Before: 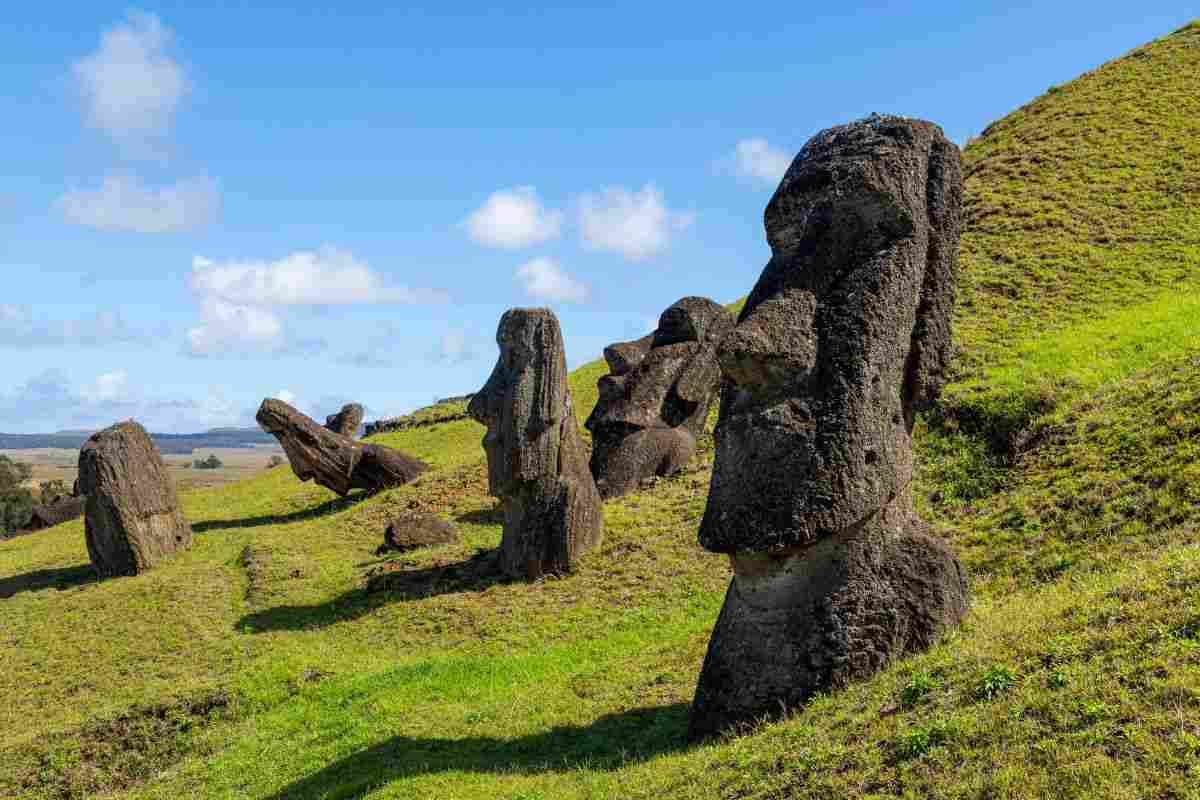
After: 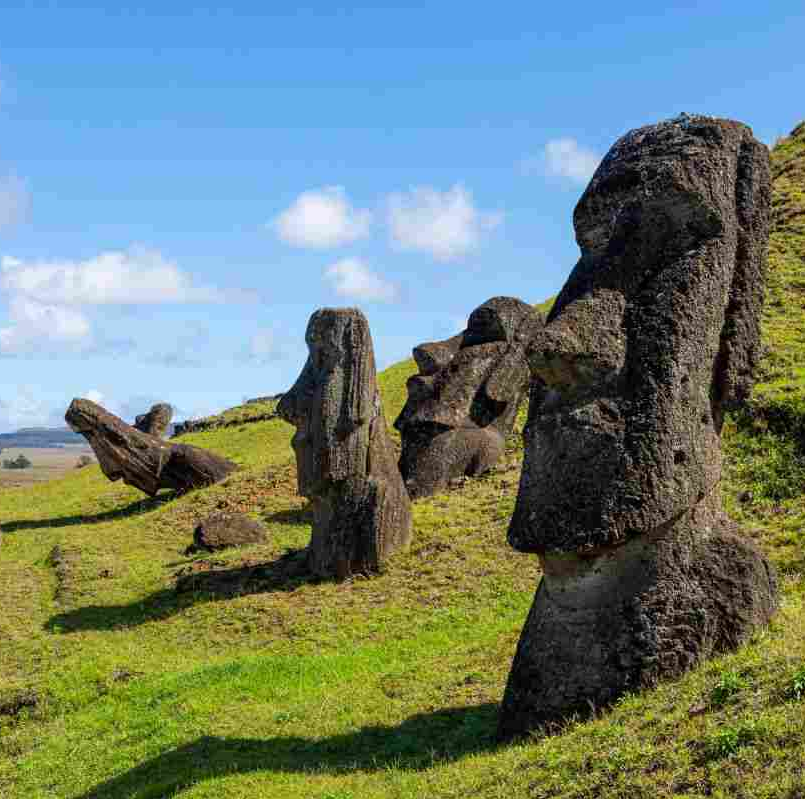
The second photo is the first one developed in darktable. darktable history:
crop and rotate: left 15.97%, right 16.869%
